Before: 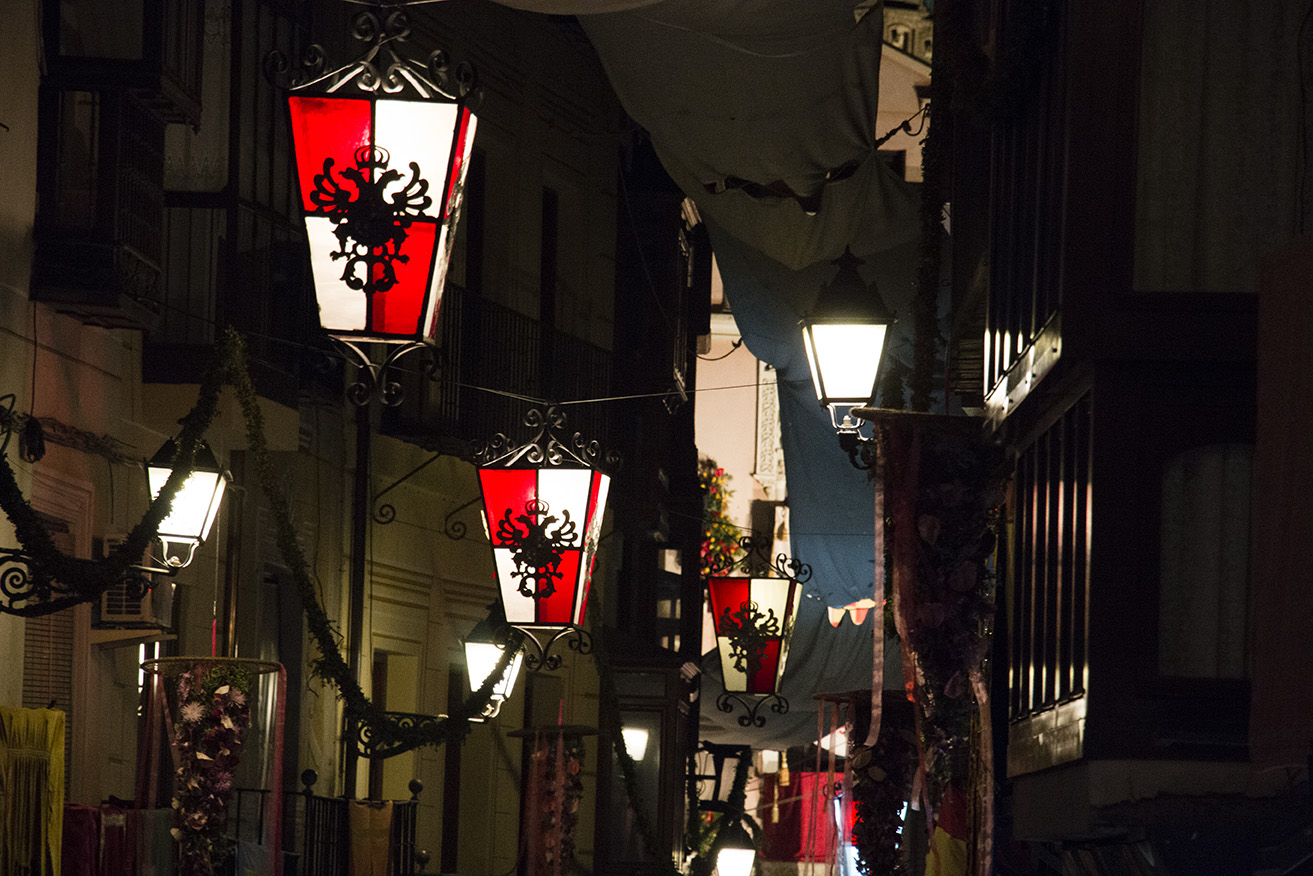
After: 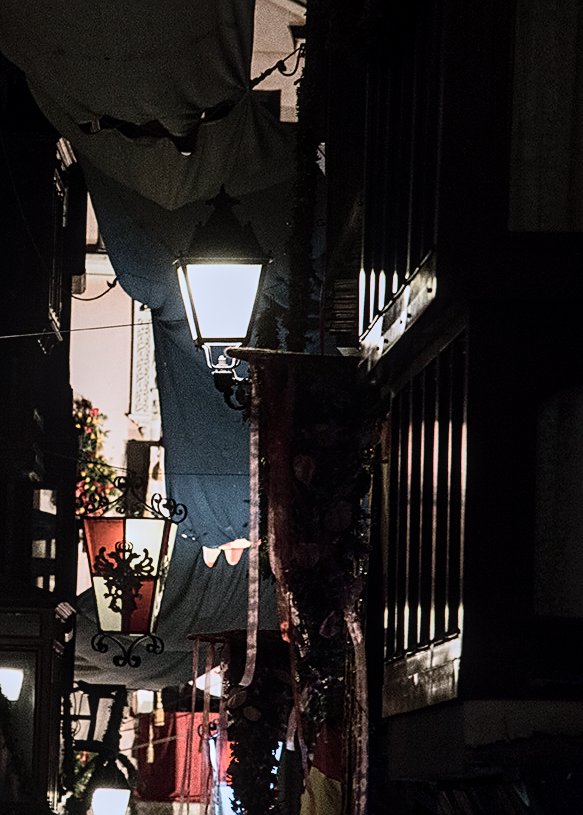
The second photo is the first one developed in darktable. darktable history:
crop: left 47.604%, top 6.881%, right 7.986%
contrast brightness saturation: contrast 0.104, saturation -0.292
exposure: exposure -0.488 EV, compensate exposure bias true, compensate highlight preservation false
color calibration: gray › normalize channels true, illuminant custom, x 0.371, y 0.381, temperature 4282.63 K, gamut compression 0.026
sharpen: on, module defaults
local contrast: on, module defaults
tone curve: curves: ch0 [(0, 0) (0.093, 0.104) (0.226, 0.291) (0.327, 0.431) (0.471, 0.648) (0.759, 0.926) (1, 1)], color space Lab, independent channels, preserve colors none
